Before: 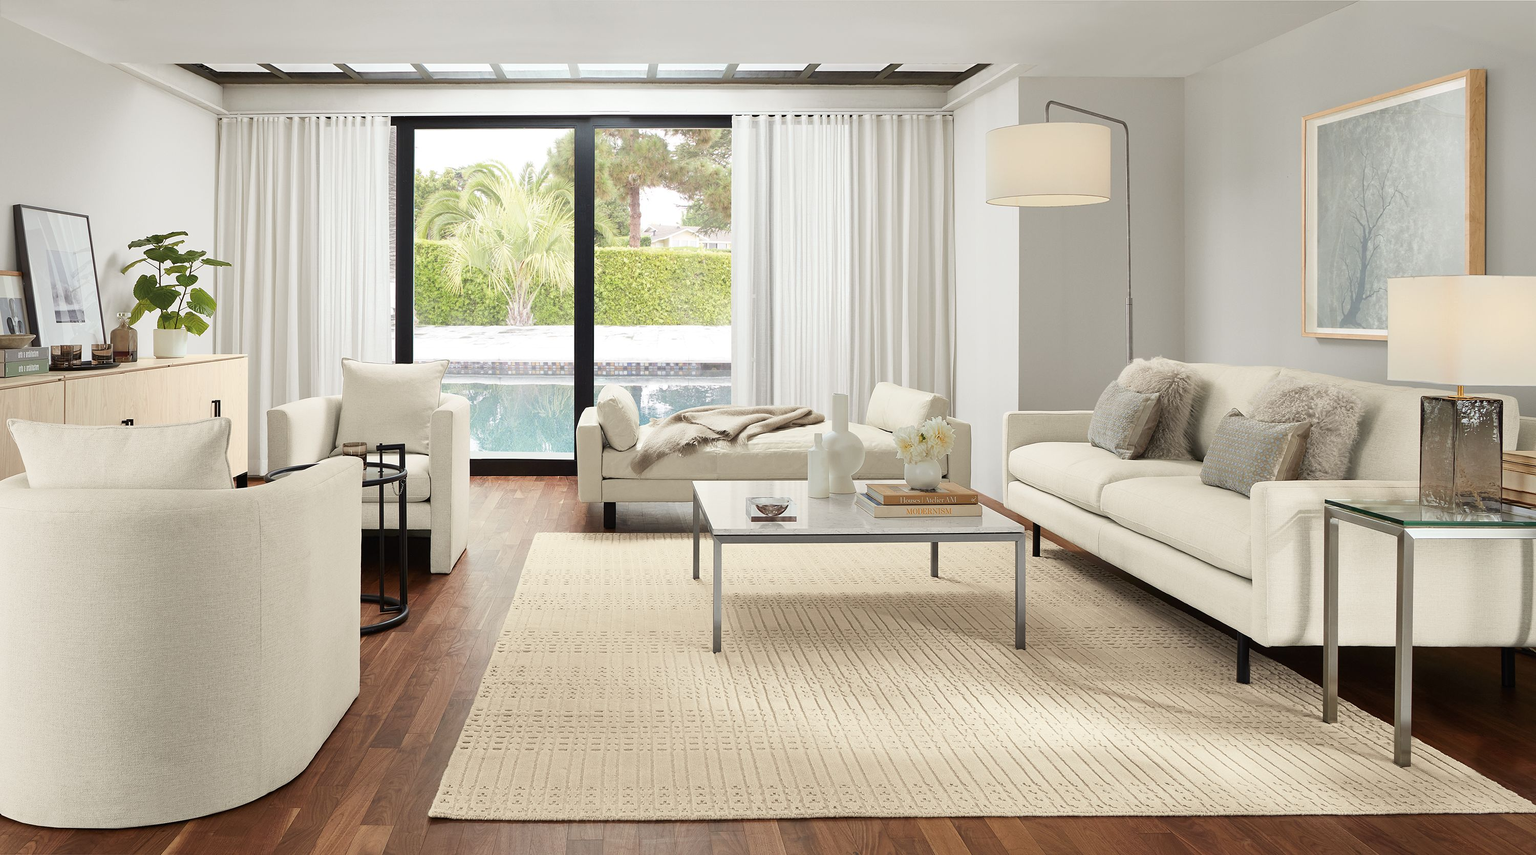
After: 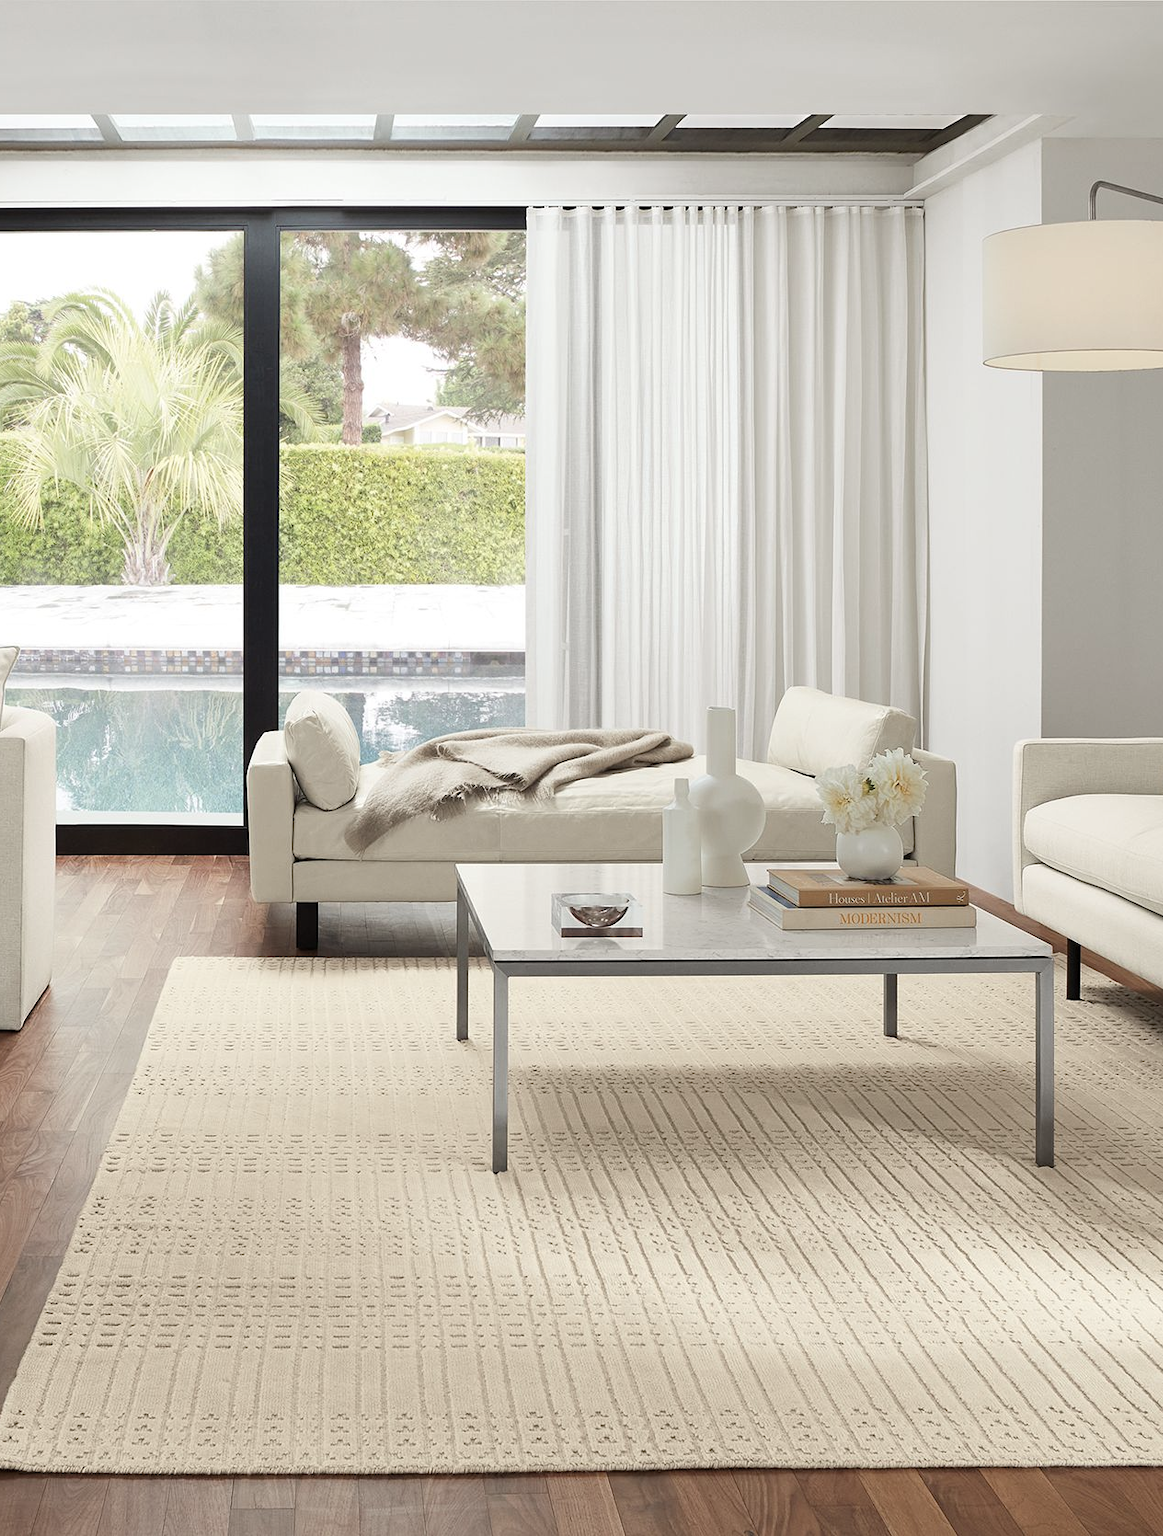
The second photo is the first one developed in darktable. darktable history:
crop: left 28.583%, right 29.231%
color correction: saturation 0.8
